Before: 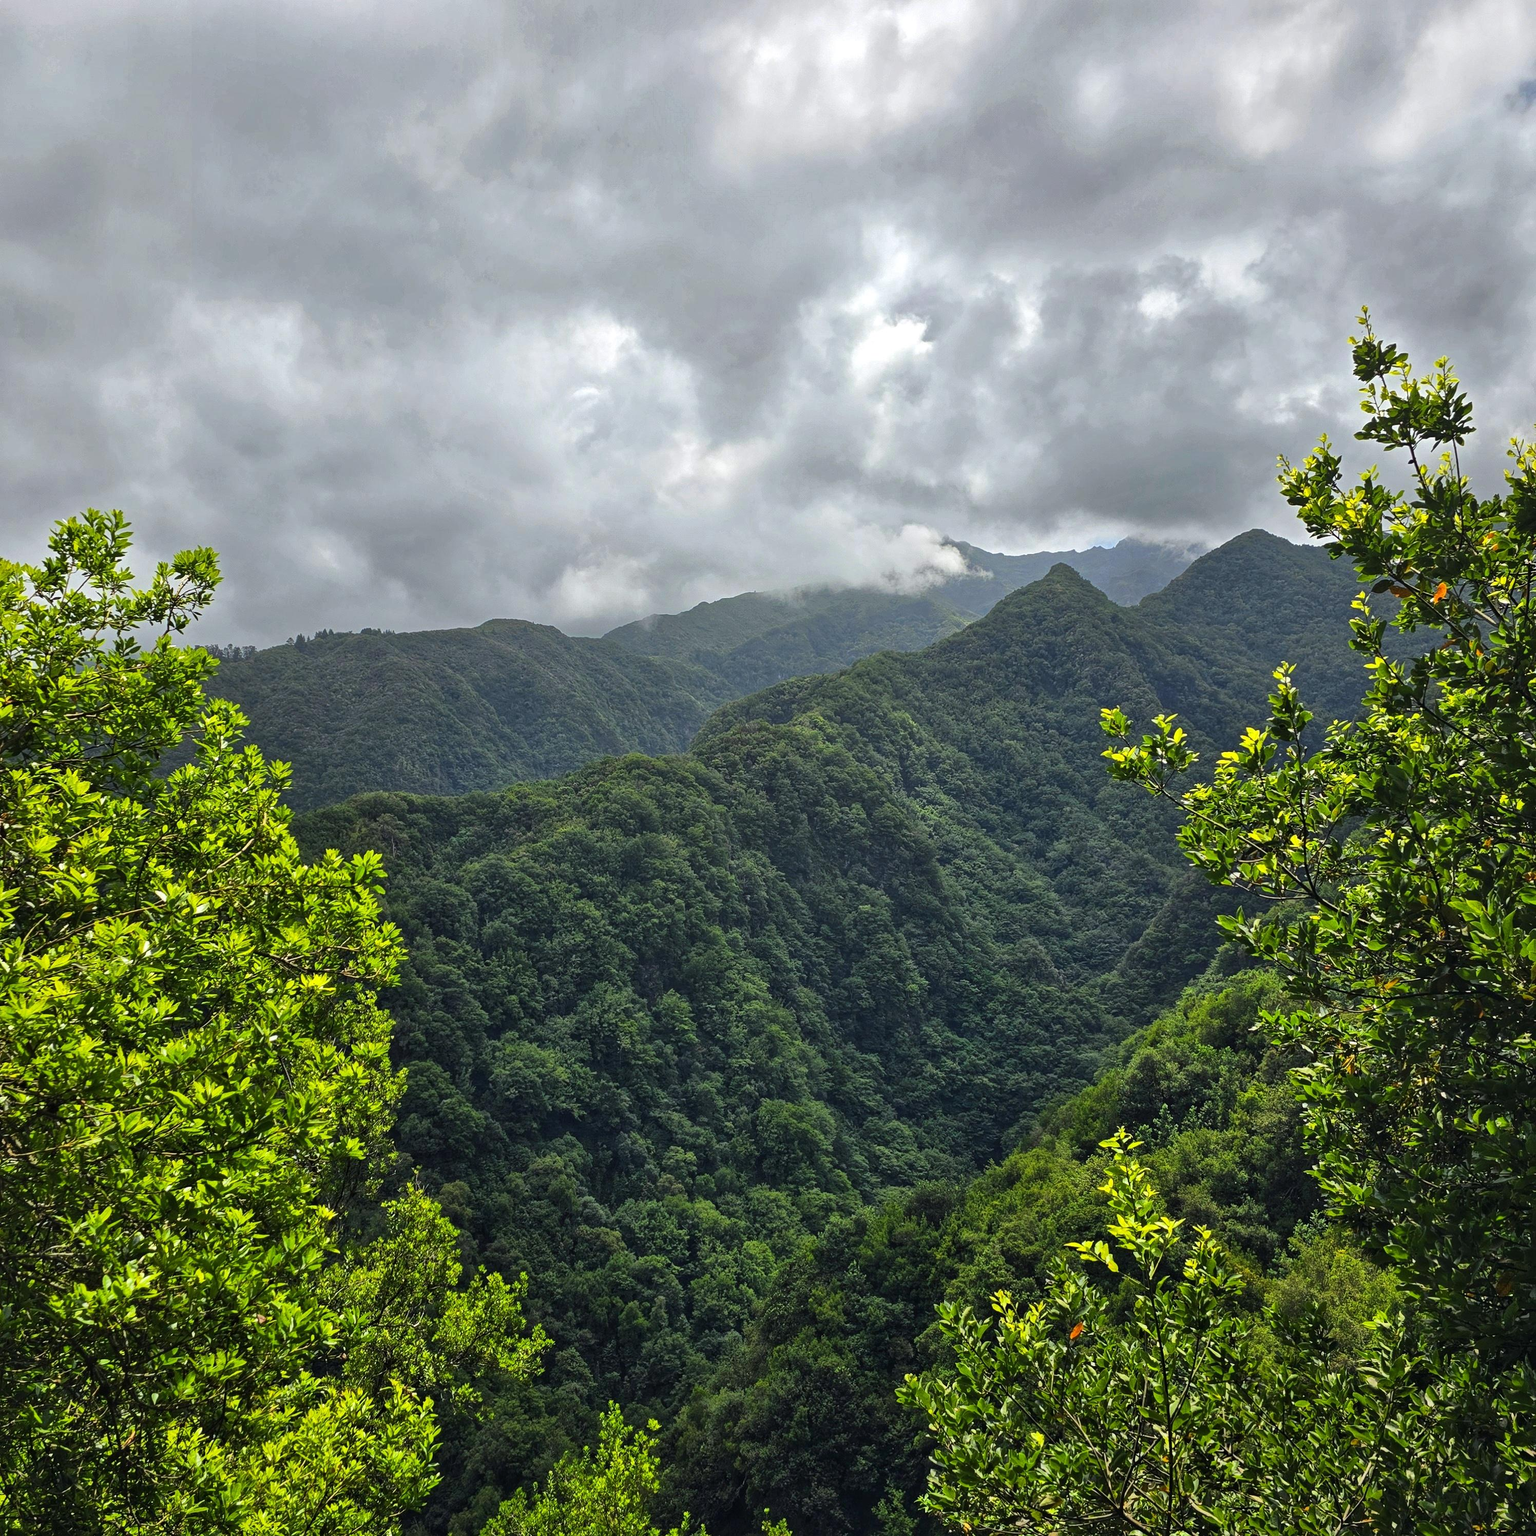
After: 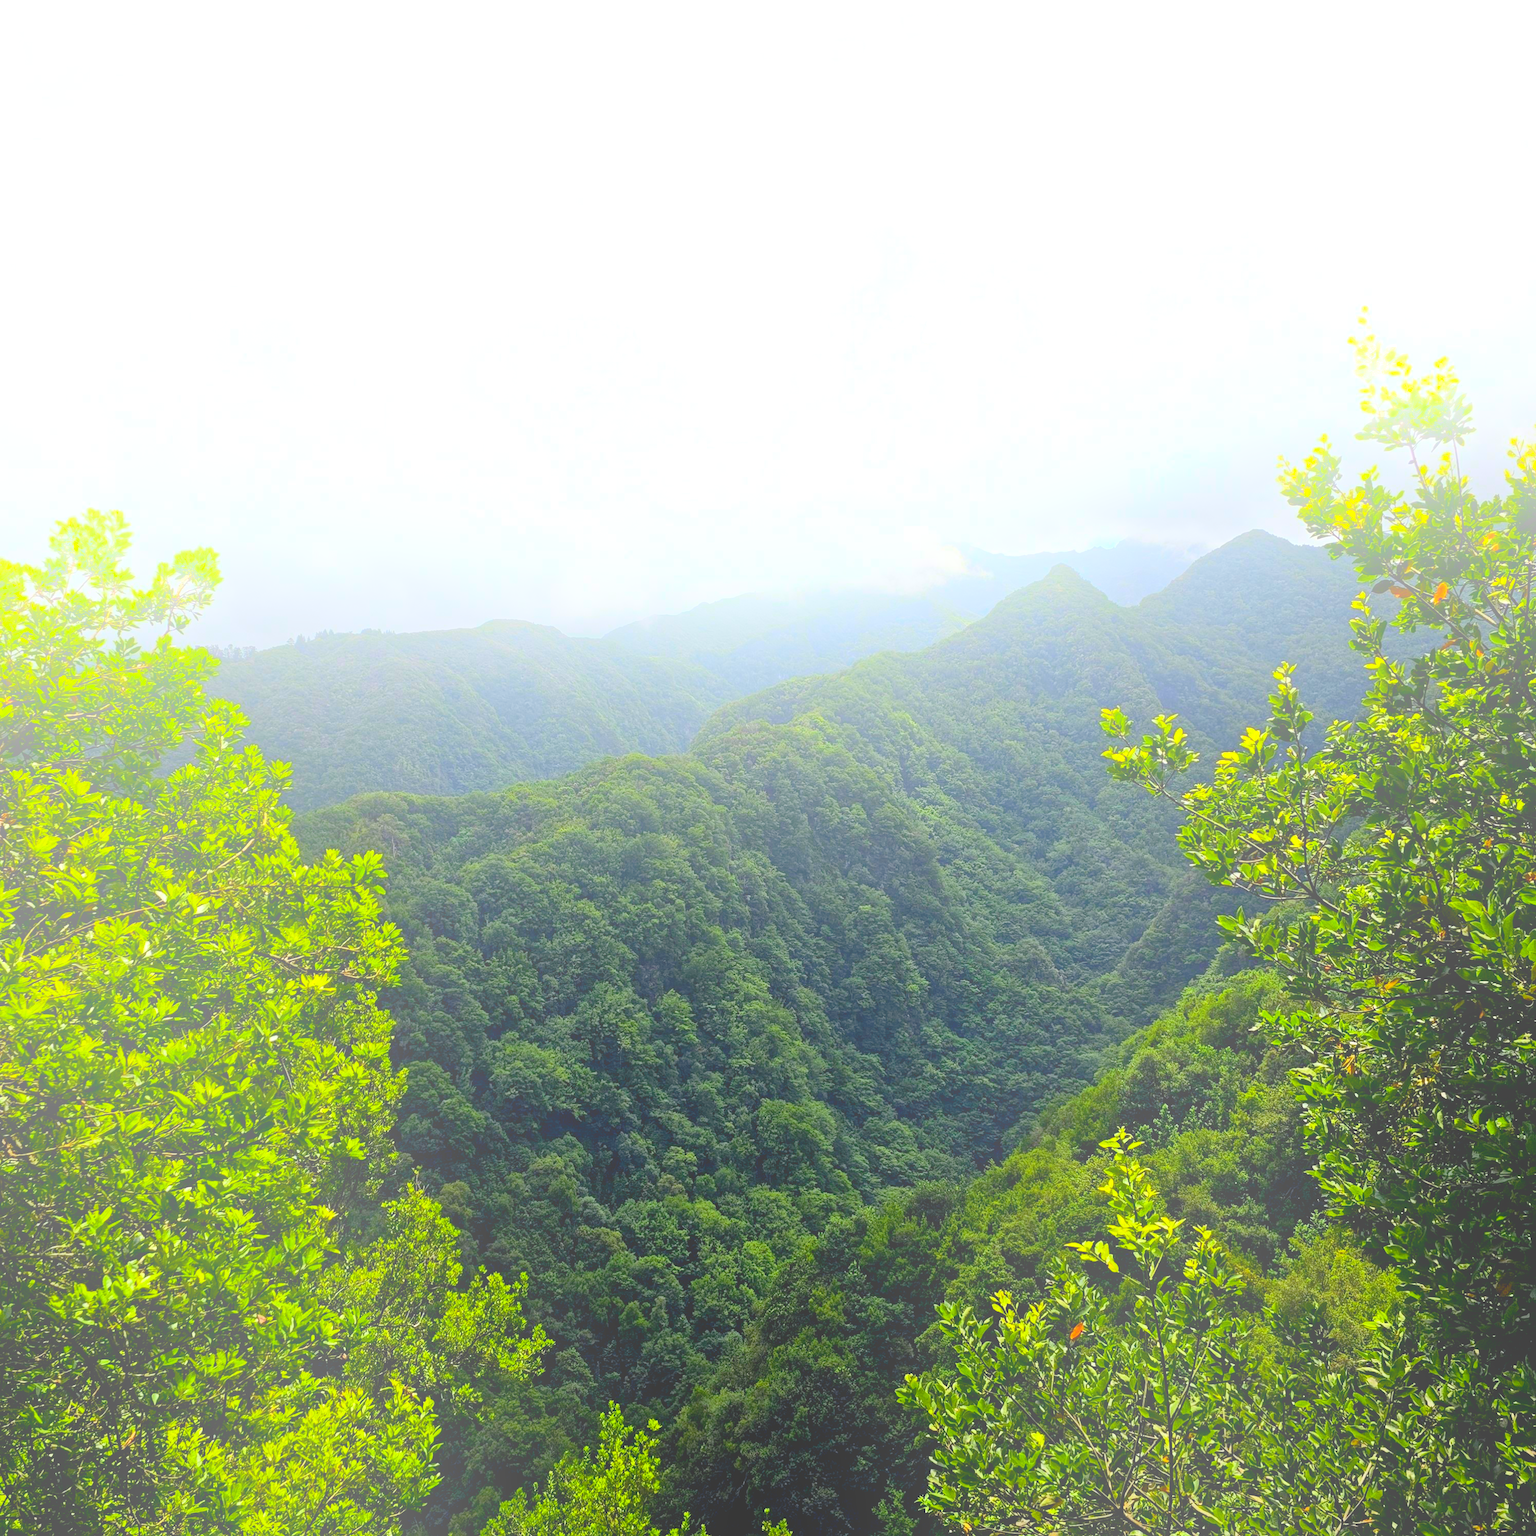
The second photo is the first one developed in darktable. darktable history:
bloom: size 70%, threshold 25%, strength 70%
exposure: black level correction 0.009, compensate highlight preservation false
contrast brightness saturation: contrast 0.08, saturation 0.2
color balance rgb: global vibrance 10%
